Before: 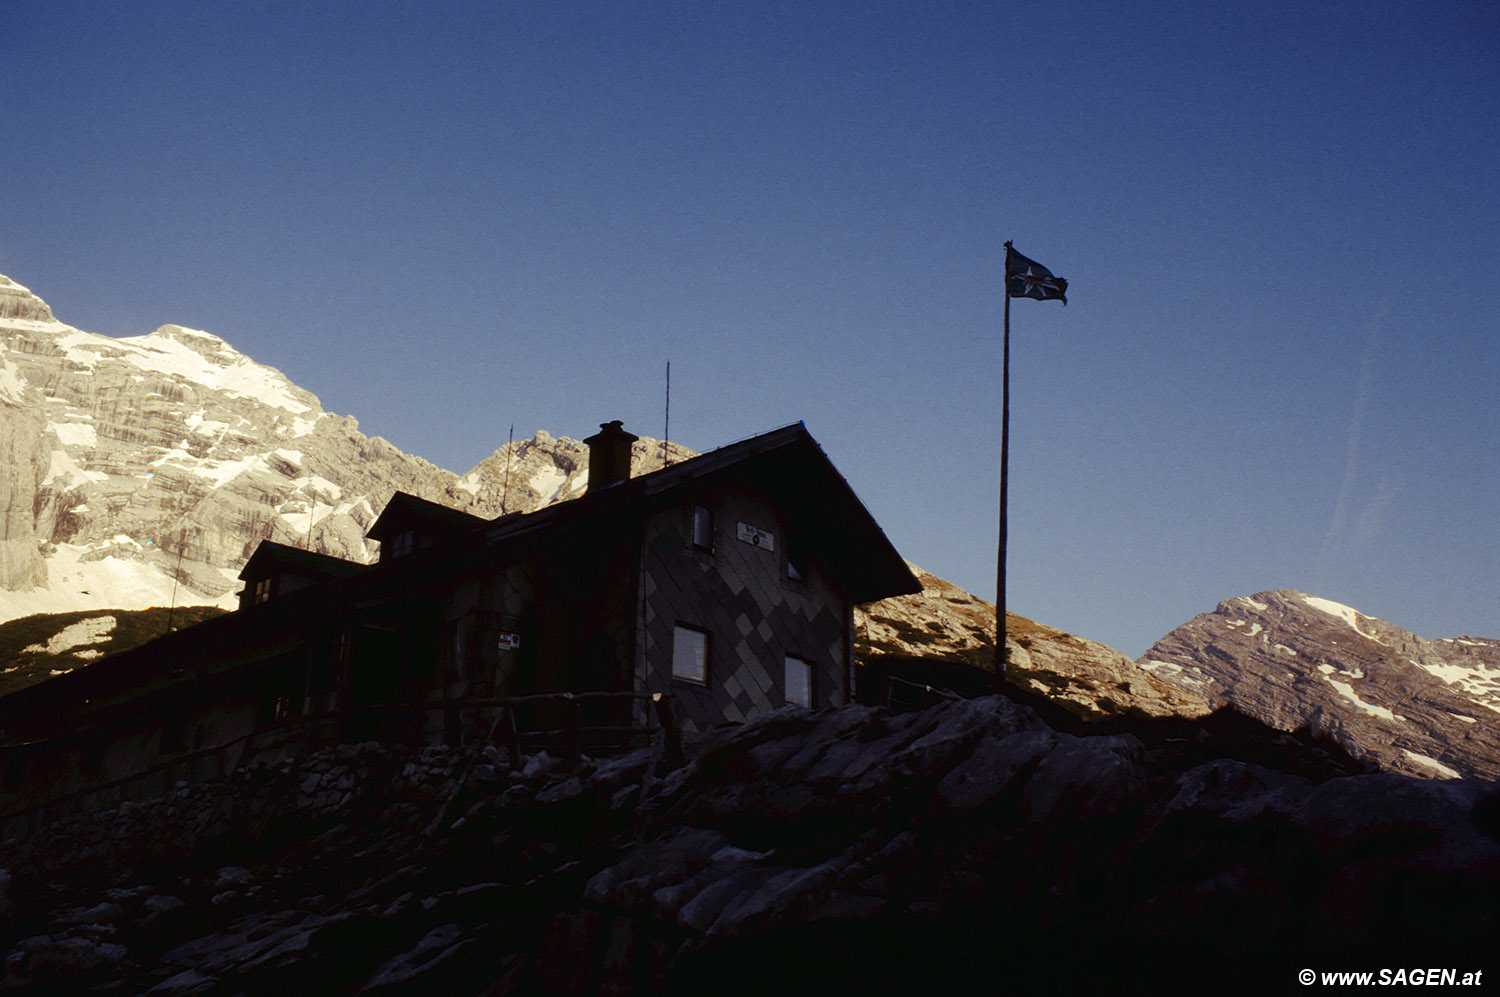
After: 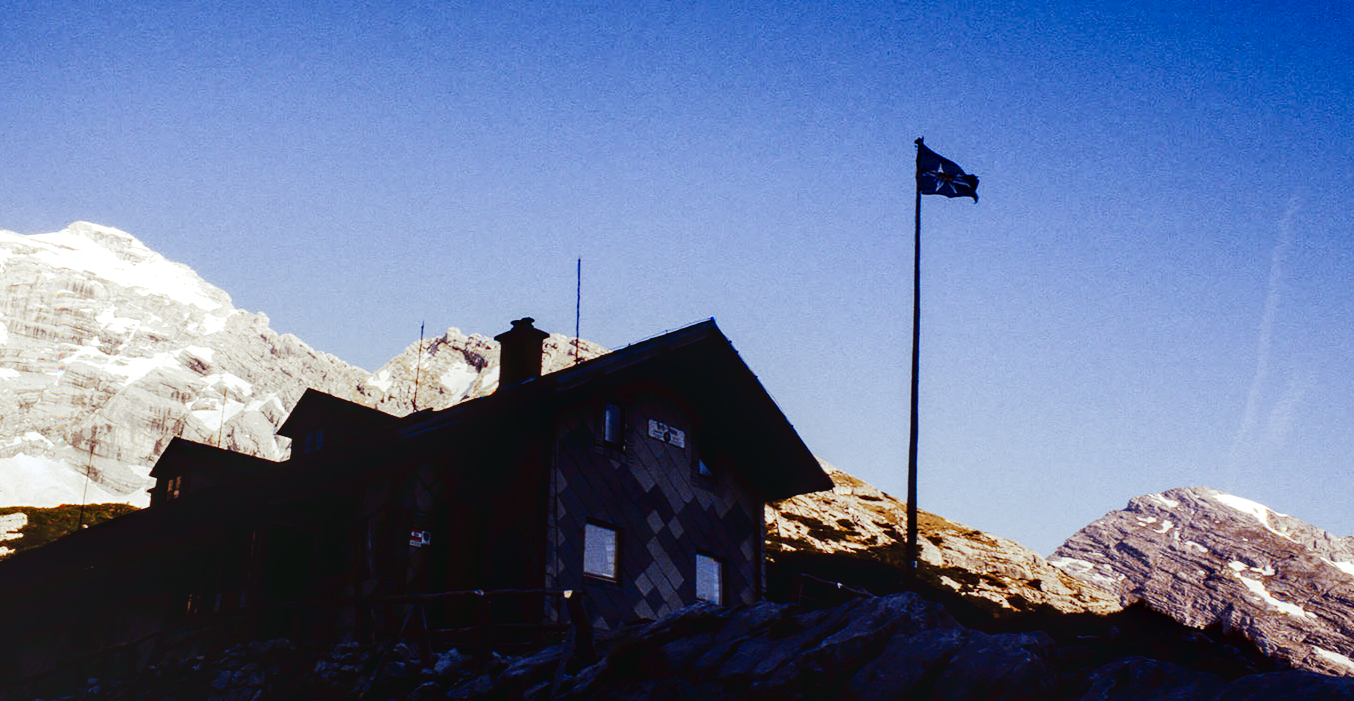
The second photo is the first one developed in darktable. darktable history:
crop: left 5.938%, top 10.364%, right 3.73%, bottom 19.244%
contrast brightness saturation: contrast 0.133, brightness -0.224, saturation 0.143
local contrast: on, module defaults
color calibration: illuminant custom, x 0.371, y 0.382, temperature 4282.51 K
tone curve: curves: ch0 [(0, 0) (0.048, 0.024) (0.099, 0.082) (0.227, 0.255) (0.407, 0.482) (0.543, 0.634) (0.719, 0.77) (0.837, 0.843) (1, 0.906)]; ch1 [(0, 0) (0.3, 0.268) (0.404, 0.374) (0.475, 0.463) (0.501, 0.499) (0.514, 0.502) (0.551, 0.541) (0.643, 0.648) (0.682, 0.674) (0.802, 0.812) (1, 1)]; ch2 [(0, 0) (0.259, 0.207) (0.323, 0.311) (0.364, 0.368) (0.442, 0.461) (0.498, 0.498) (0.531, 0.528) (0.581, 0.602) (0.629, 0.659) (0.768, 0.728) (1, 1)], preserve colors none
exposure: black level correction 0, exposure 1.104 EV, compensate exposure bias true, compensate highlight preservation false
